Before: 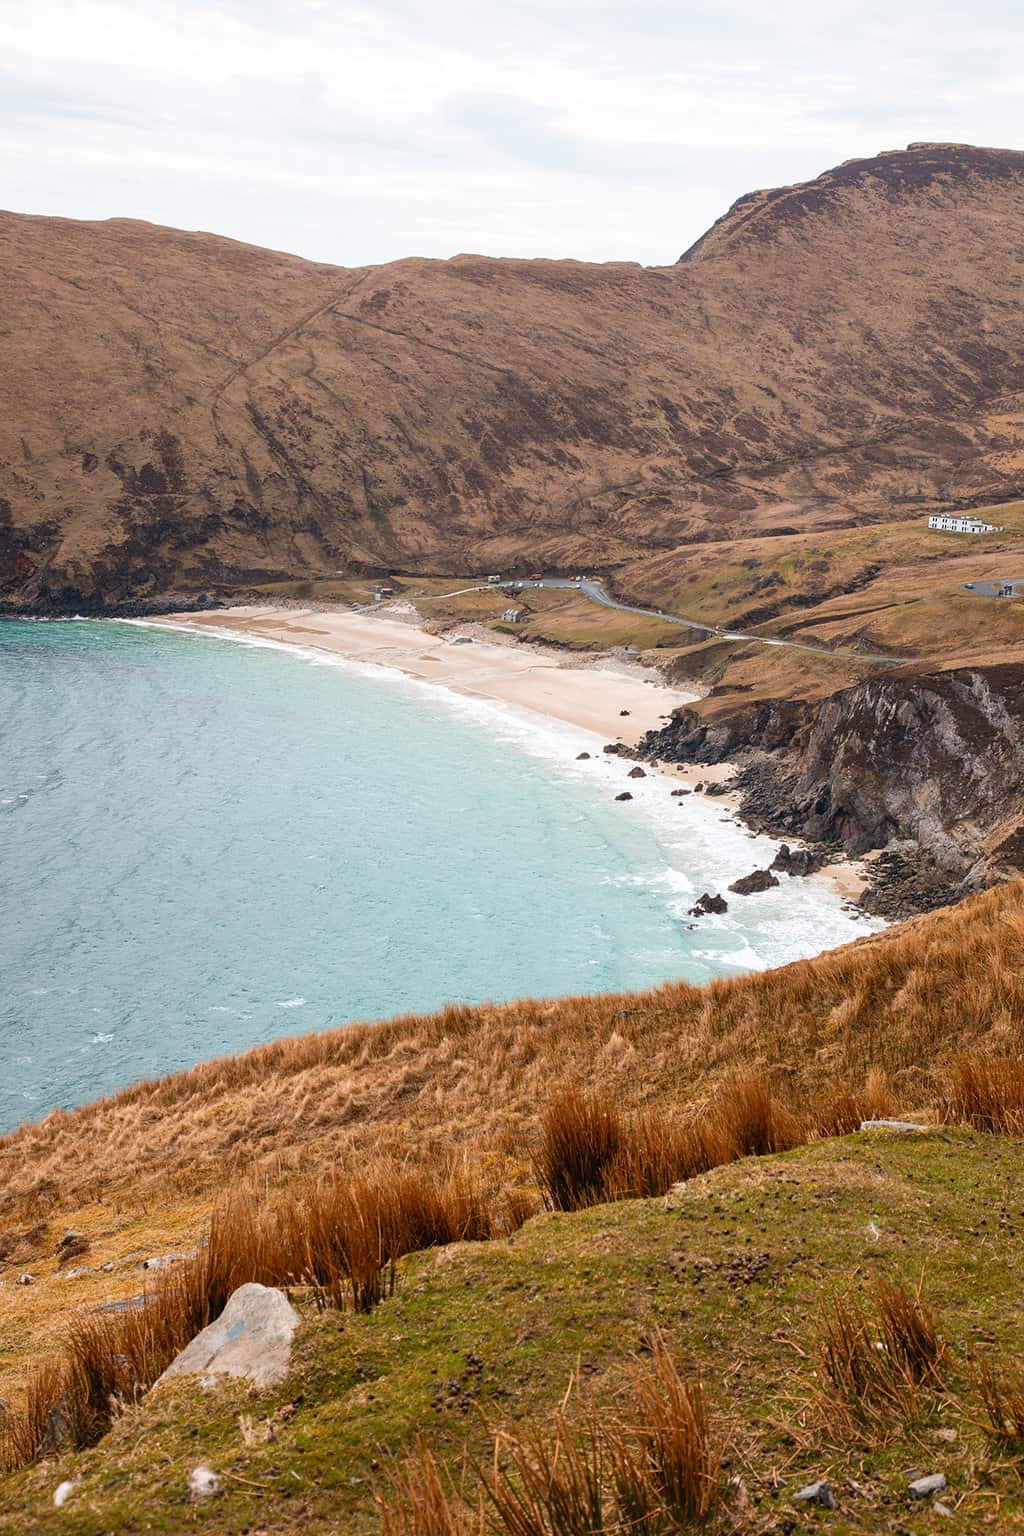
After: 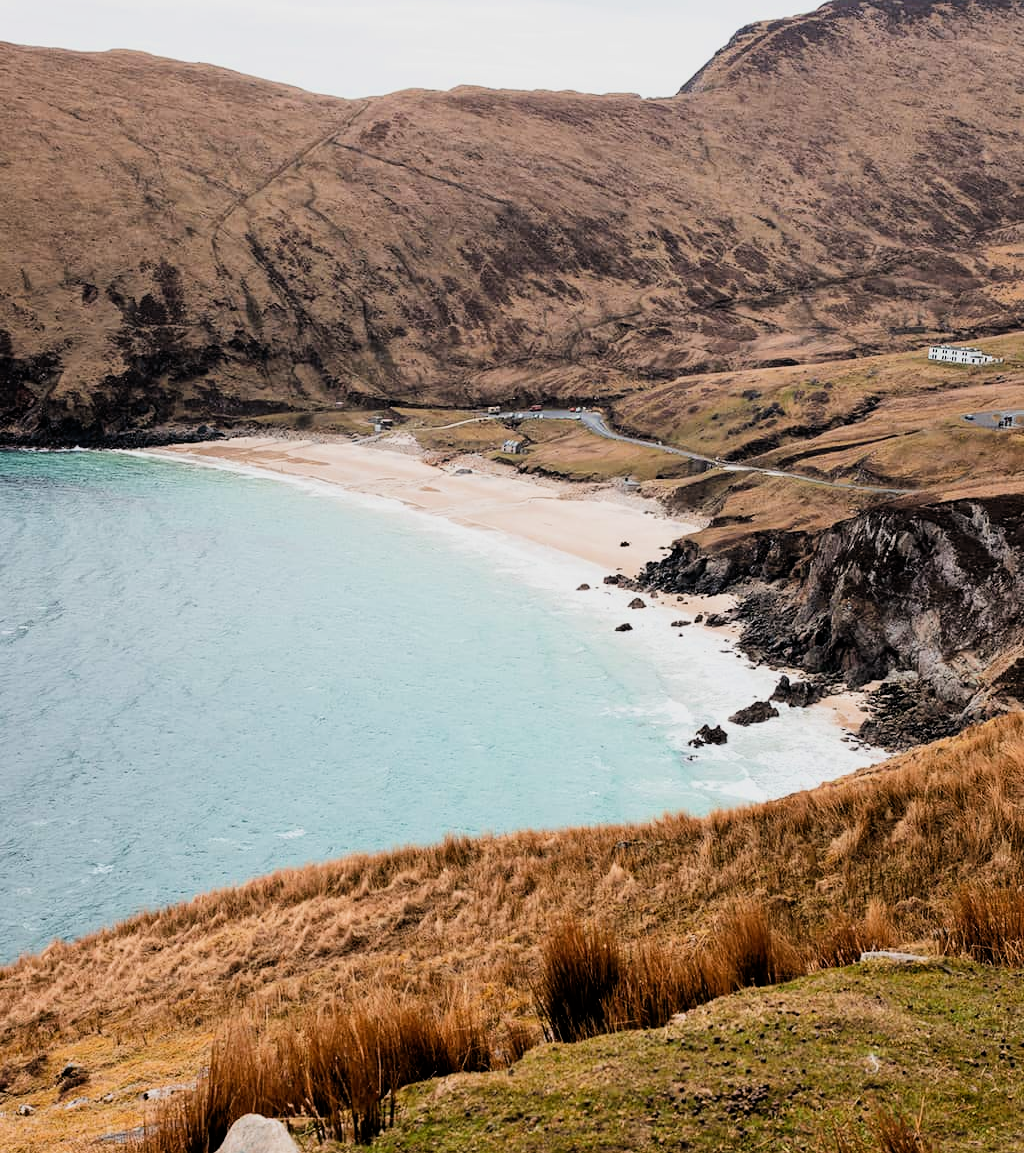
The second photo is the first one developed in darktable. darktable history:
crop: top 11.02%, bottom 13.904%
filmic rgb: black relative exposure -5.03 EV, white relative exposure 3.97 EV, hardness 2.88, contrast 1.49, preserve chrominance max RGB
